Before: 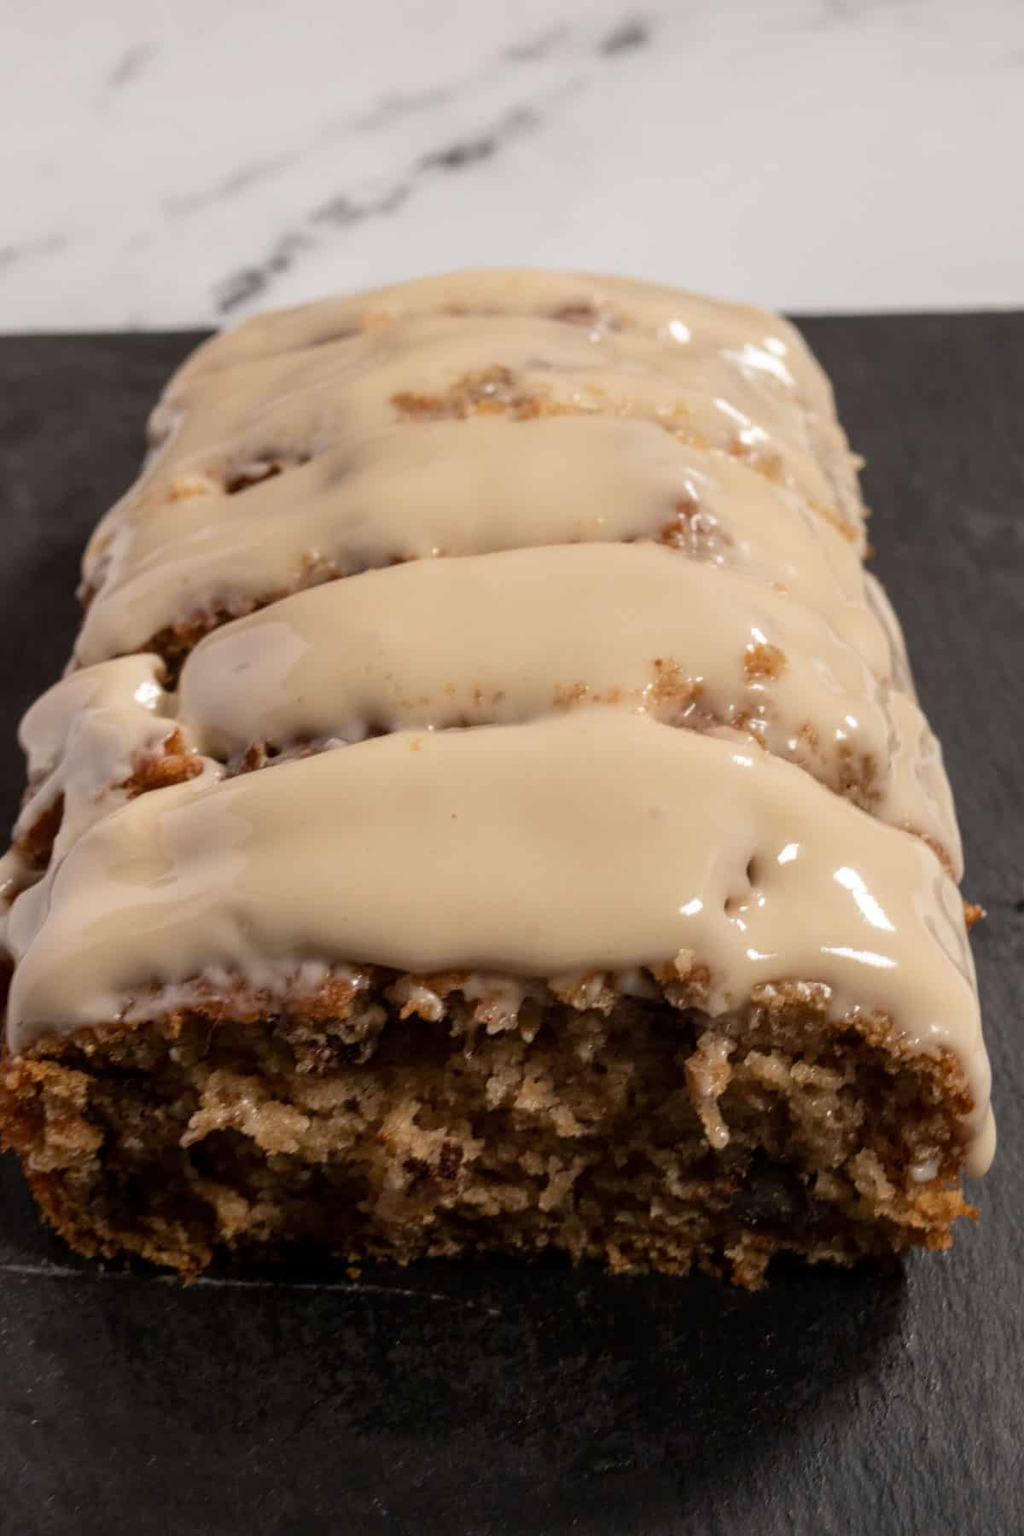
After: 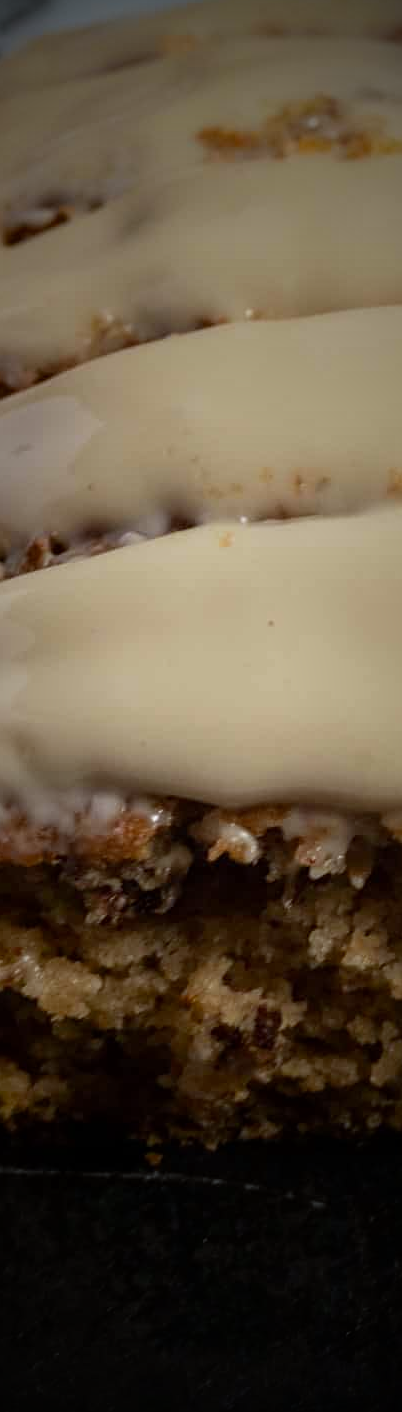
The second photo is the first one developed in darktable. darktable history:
crop and rotate: left 21.77%, top 18.528%, right 44.676%, bottom 2.997%
sharpen: amount 0.2
white balance: red 0.925, blue 1.046
vignetting: fall-off start 15.9%, fall-off radius 100%, brightness -1, saturation 0.5, width/height ratio 0.719
